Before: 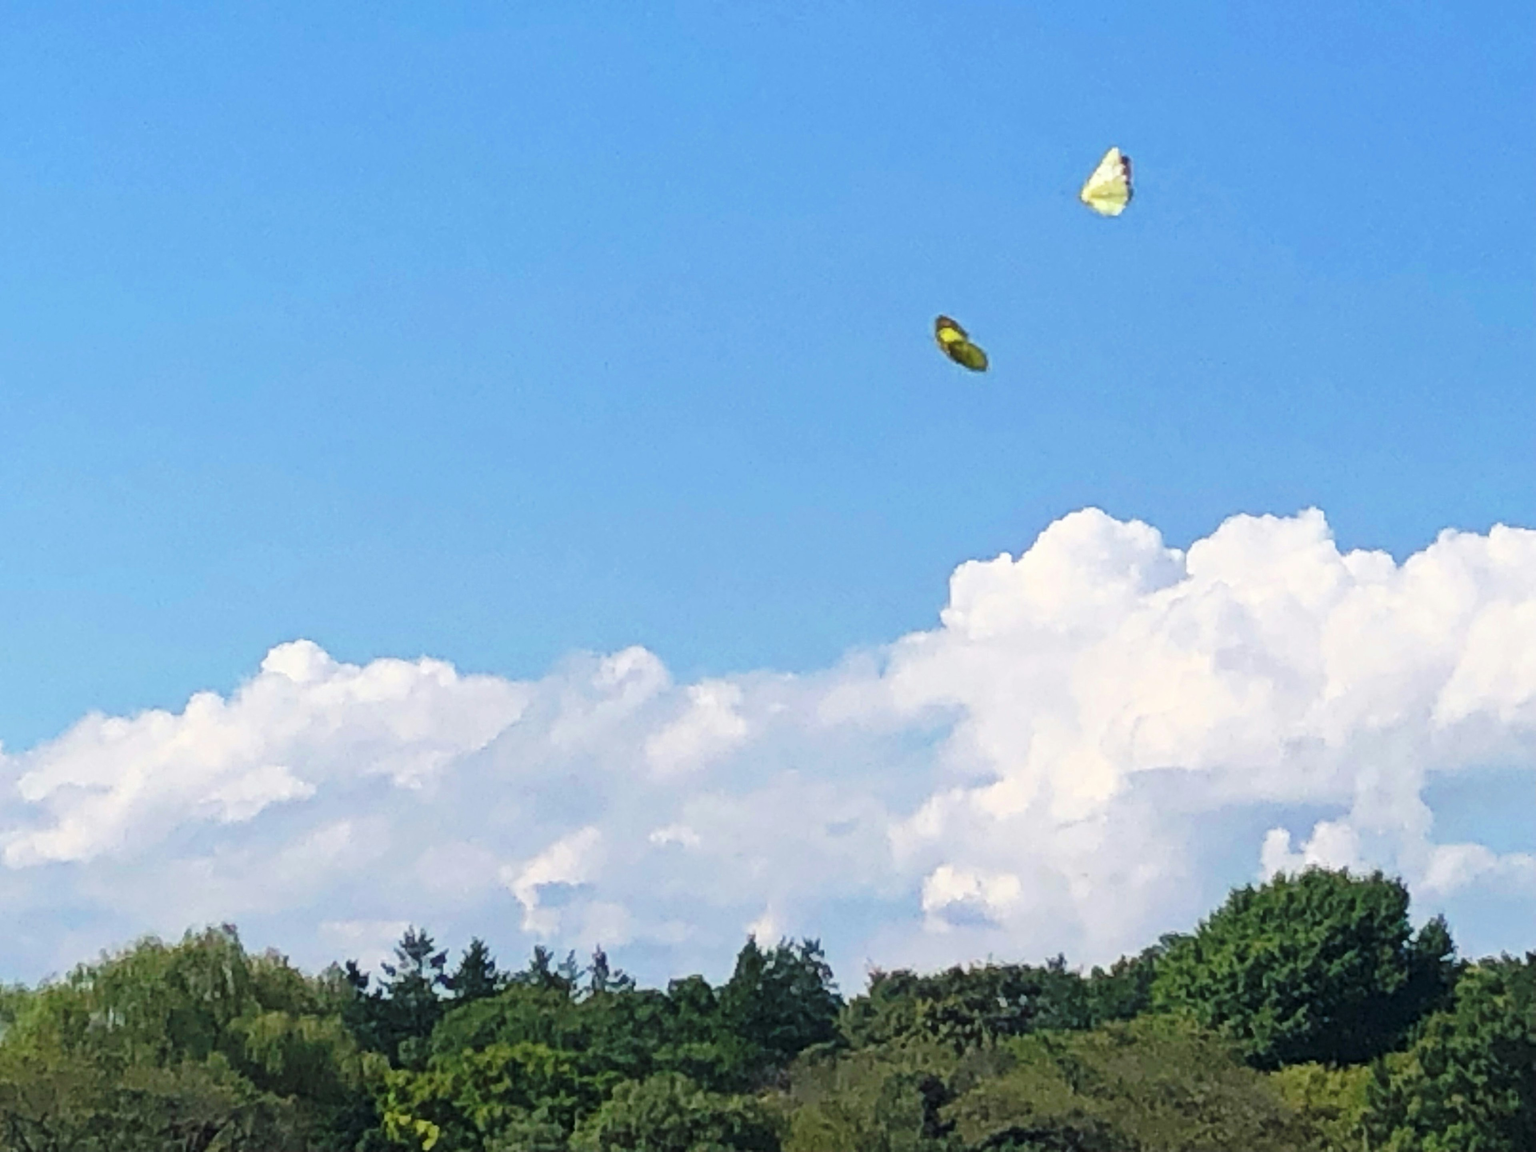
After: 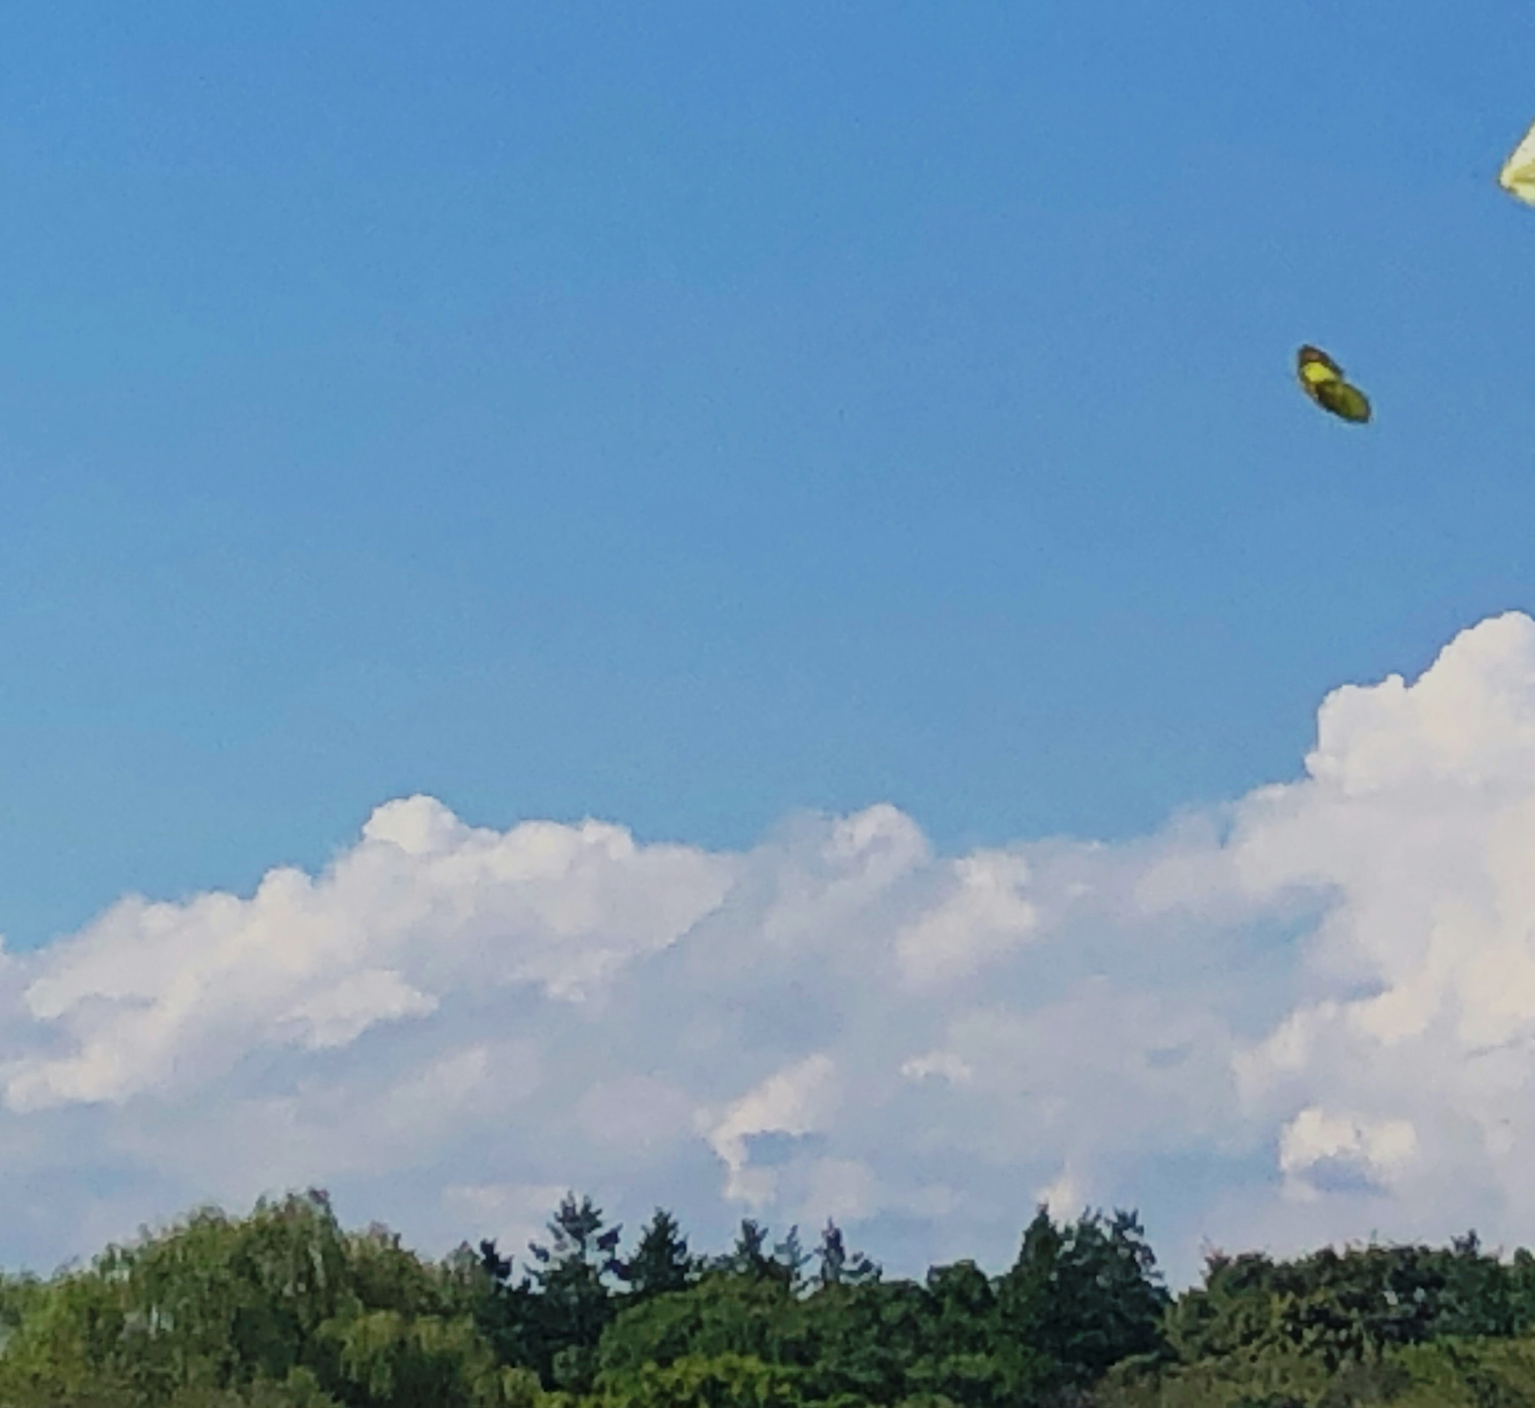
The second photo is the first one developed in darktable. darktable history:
exposure: exposure -0.582 EV, compensate highlight preservation false
crop: top 5.803%, right 27.864%, bottom 5.804%
